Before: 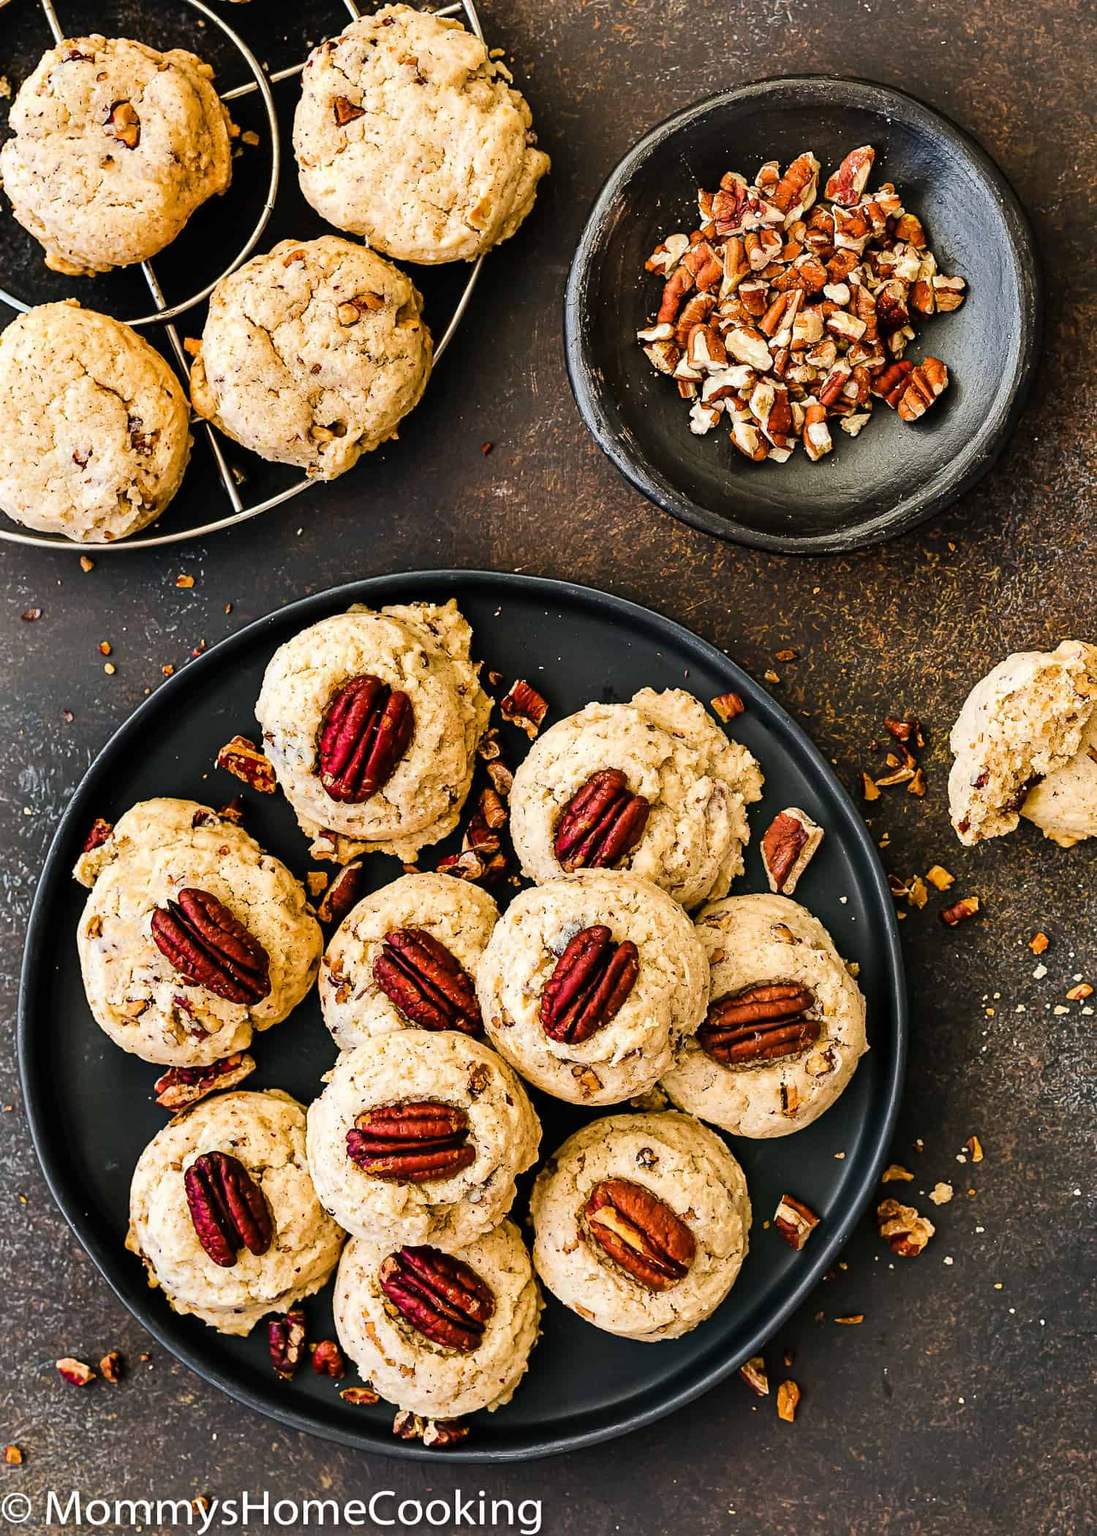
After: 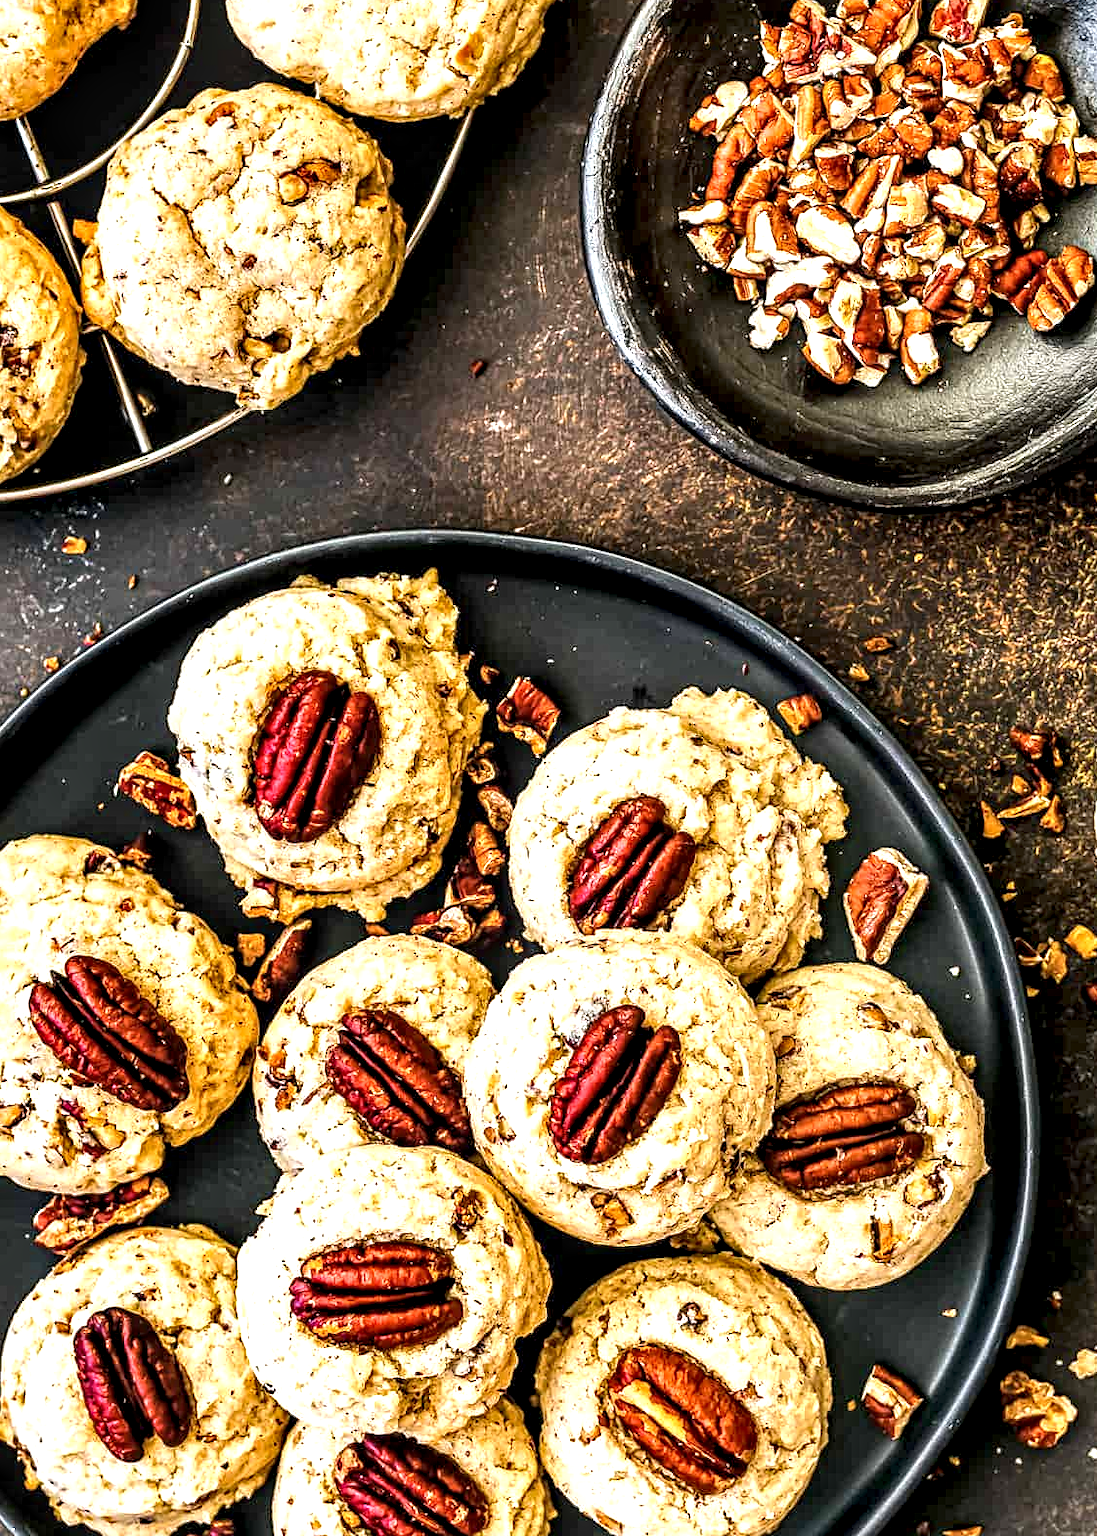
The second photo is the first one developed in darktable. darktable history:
local contrast: highlights 19%, detail 188%
crop and rotate: left 11.831%, top 11.368%, right 13.339%, bottom 13.819%
exposure: black level correction 0.001, exposure 0.675 EV, compensate exposure bias true, compensate highlight preservation false
